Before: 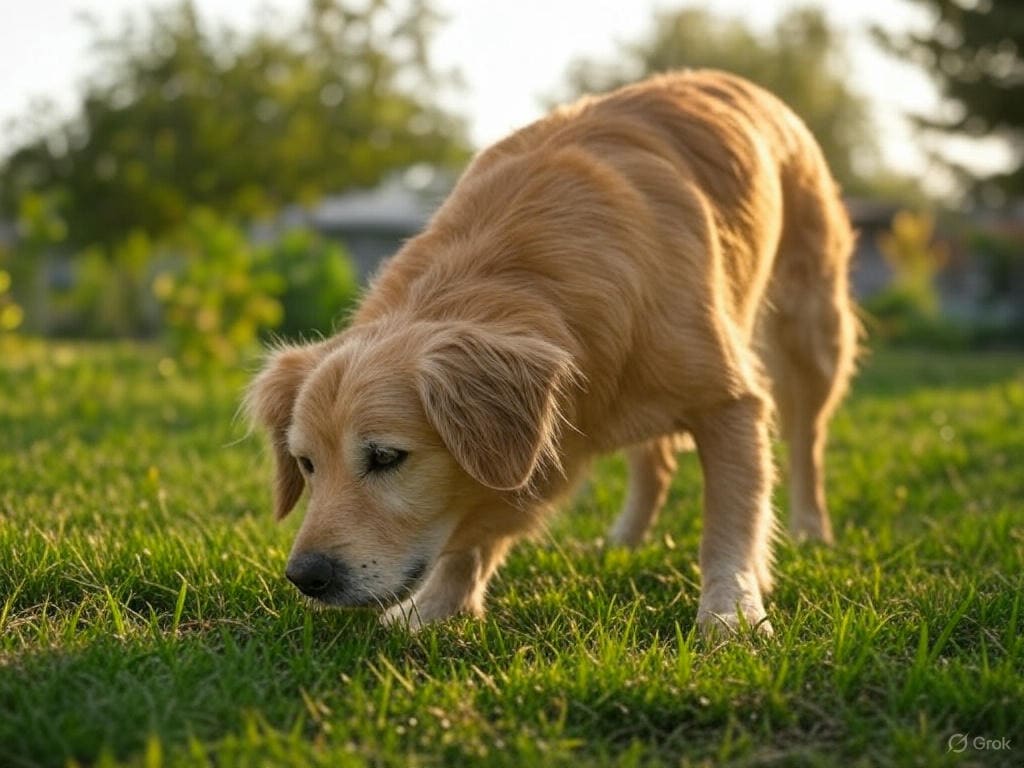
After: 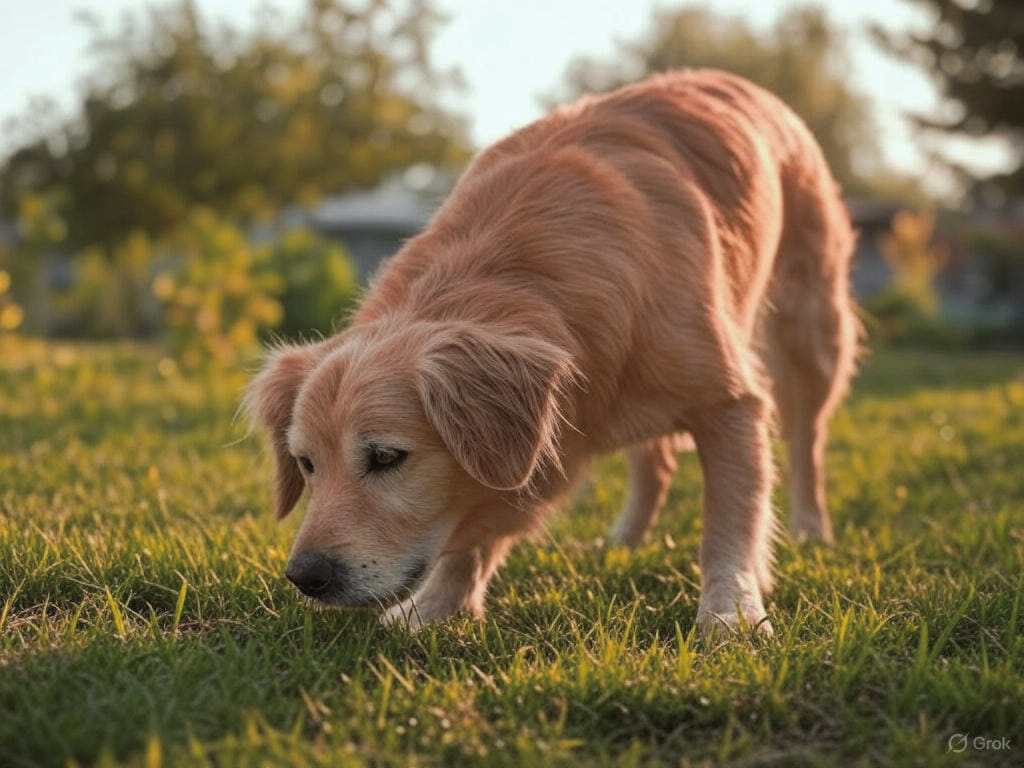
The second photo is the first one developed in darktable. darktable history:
tone curve: curves: ch0 [(0, 0) (0.003, 0.027) (0.011, 0.03) (0.025, 0.04) (0.044, 0.063) (0.069, 0.093) (0.1, 0.125) (0.136, 0.153) (0.177, 0.191) (0.224, 0.232) (0.277, 0.279) (0.335, 0.333) (0.399, 0.39) (0.468, 0.457) (0.543, 0.535) (0.623, 0.611) (0.709, 0.683) (0.801, 0.758) (0.898, 0.853) (1, 1)], preserve colors none
color look up table: target L [95.31, 94.37, 96.12, 92.56, 93.38, 91.69, 86.13, 83.46, 74.87, 75.08, 71.48, 67.97, 67.19, 60.63, 51.15, 10.96, 201.03, 89.2, 83.57, 73.16, 71.61, 62.44, 57.94, 53.06, 45.61, 49.26, 45.92, 32.11, 10.22, 75.93, 68.17, 64.83, 46.93, 40.94, 48.23, 52.36, 50.31, 29.21, 29.02, 26.54, 26.3, 15.14, 6.209, 91.94, 77.15, 68.69, 55.99, 46.69, 35.18], target a [-2.697, -21.77, -6.302, 1.445, -11.38, -30.94, -57.31, -69.74, -50.3, -52.78, 12.9, -5.315, -14.58, -14.36, -35.48, -12.11, 0, 9.793, 20.73, 36.86, 25.75, 58.32, 68.73, 72.28, 73.14, 37.8, 17.32, 55.39, 32.53, -6.464, 49.91, 56.89, 75.05, 68.36, 23.27, -1.334, 11.03, 56.83, 55.73, 25.87, 6.573, 1.161, 29.07, -47.78, -36.91, -6.118, -15.2, -29.03, -5.705], target b [37.91, 8.595, 93.7, 81.99, 92.33, 88.31, 40, 71.94, 2.916, 70.6, 70.89, 39.47, 13.51, 60.24, 26.8, 12.22, -0.001, 4.424, 42.57, 54, 20.53, 17.39, 37.63, 15.92, 36.82, 7.782, 32.96, 45.67, 17.12, -24.35, 0.719, -12.04, 20.43, -4.005, -13.5, -42.1, -47.84, -8.95, 22.35, -3.919, -43.43, -26.08, -50.68, -7.135, -19.56, -9.005, -38.08, -8.569, -2.068], num patches 49
